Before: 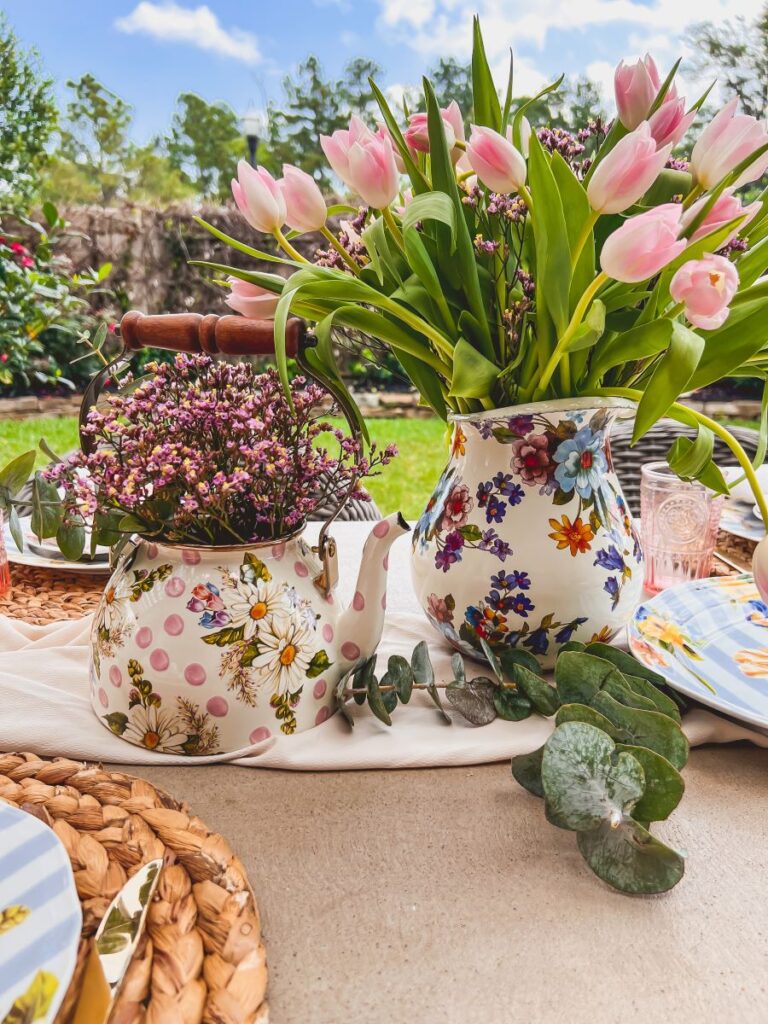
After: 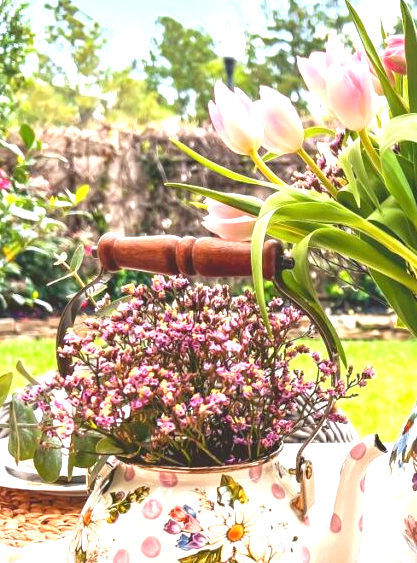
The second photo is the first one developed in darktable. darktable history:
crop and rotate: left 3.03%, top 7.623%, right 42.592%, bottom 37.397%
exposure: black level correction 0, exposure 1.2 EV, compensate exposure bias true, compensate highlight preservation false
